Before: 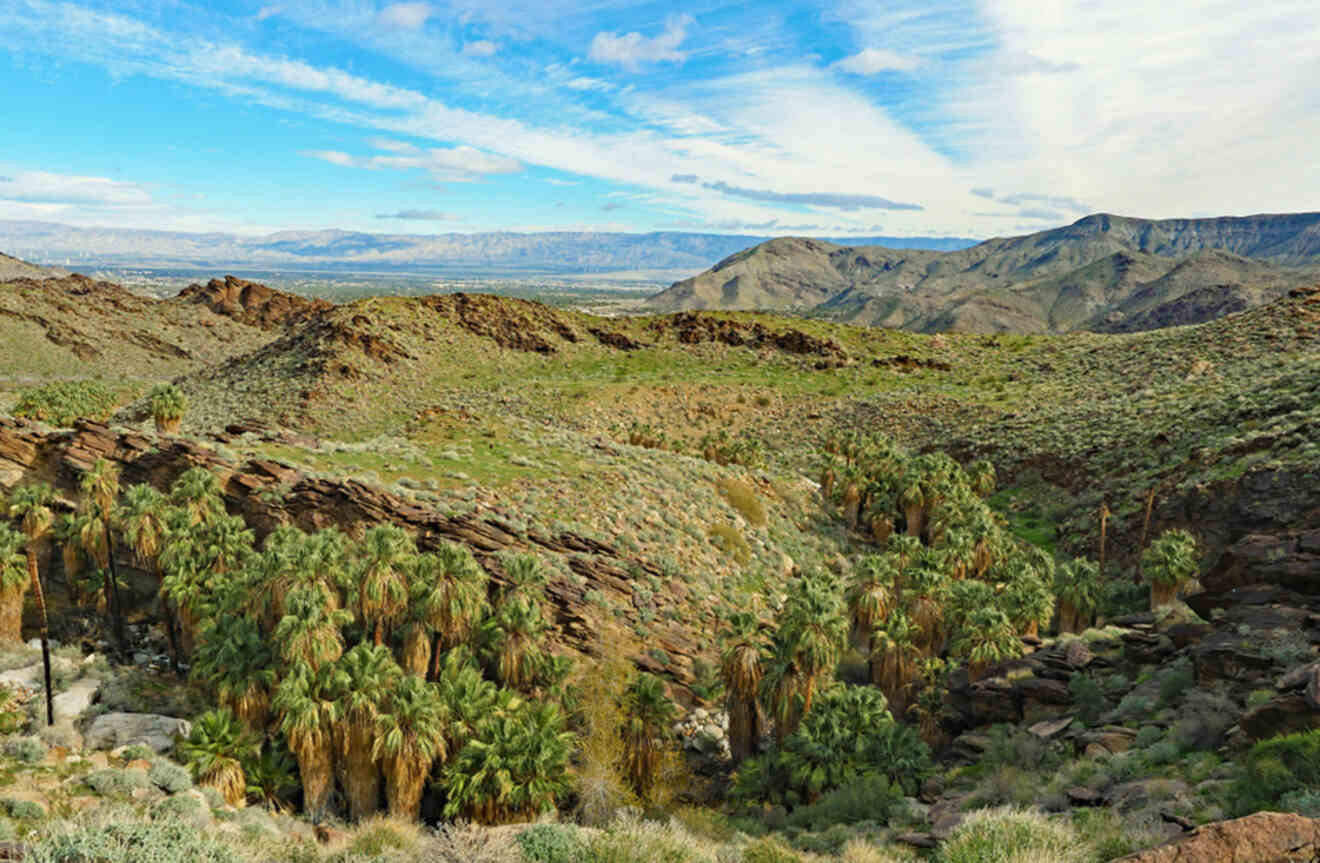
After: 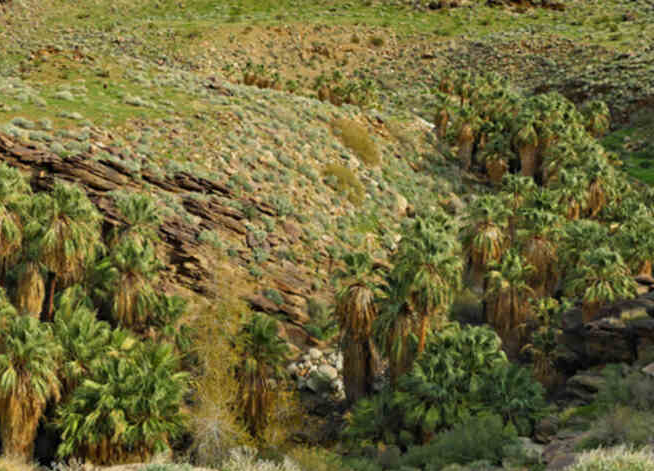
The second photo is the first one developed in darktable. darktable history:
crop: left 29.28%, top 41.815%, right 21.123%, bottom 3.508%
exposure: compensate highlight preservation false
